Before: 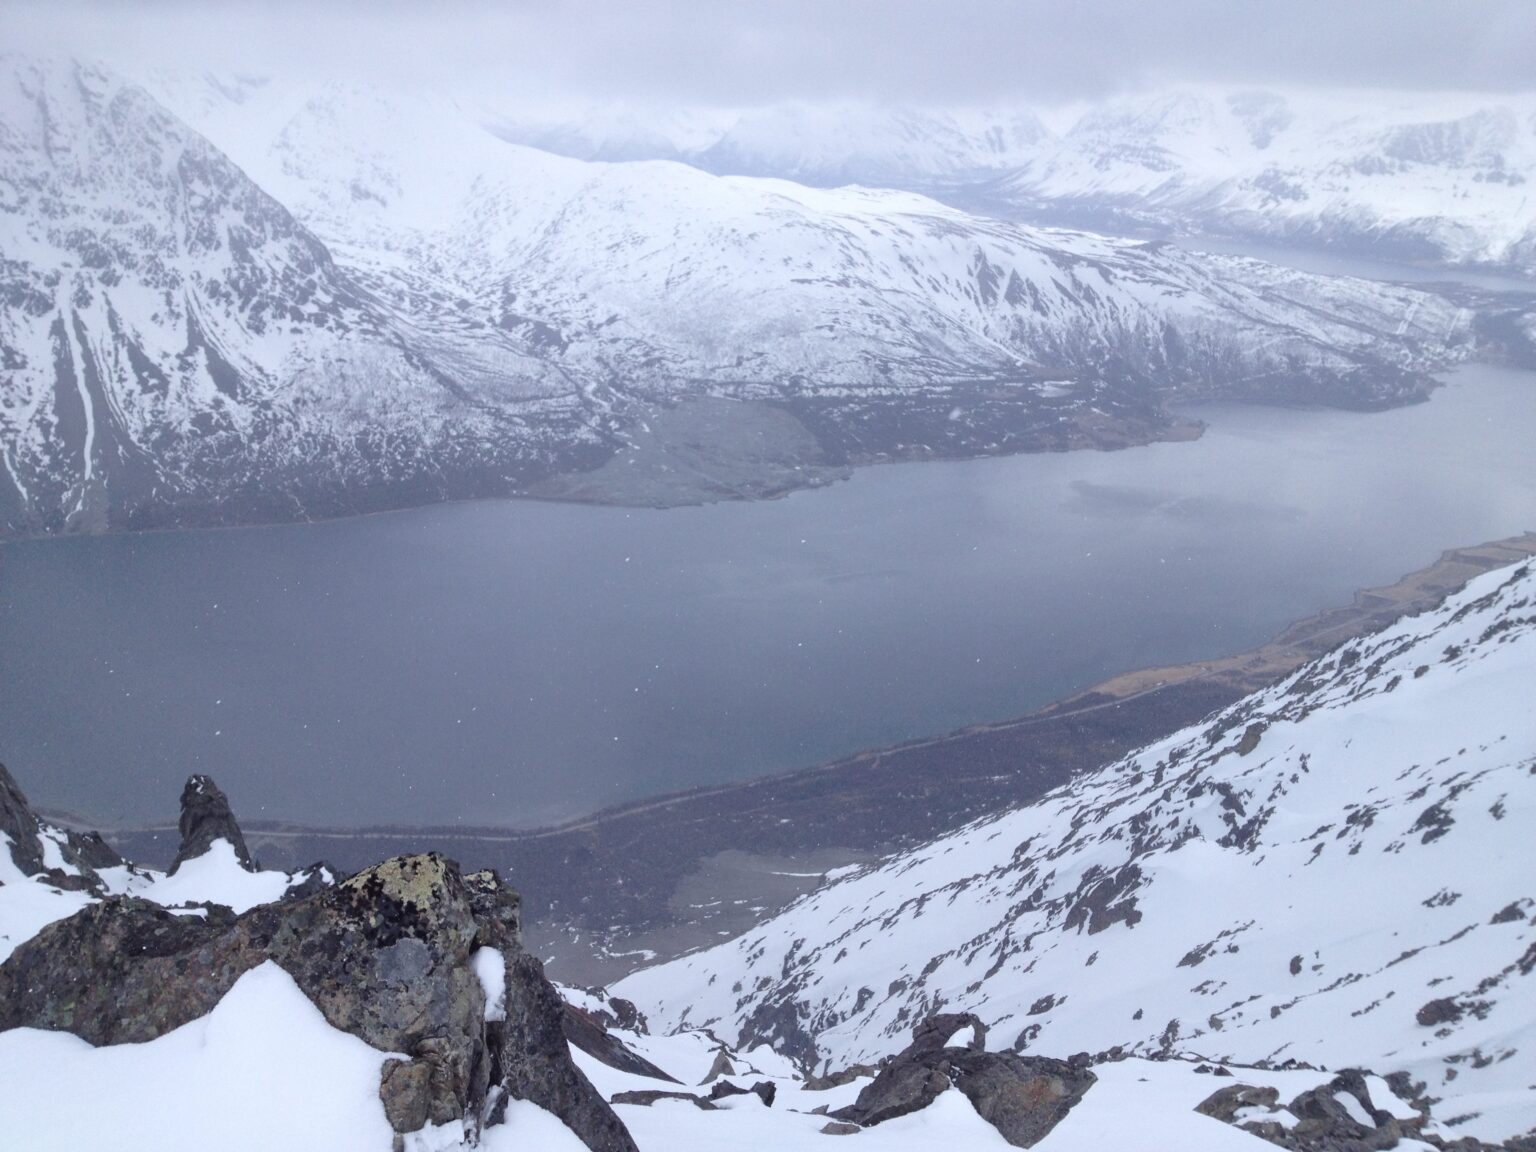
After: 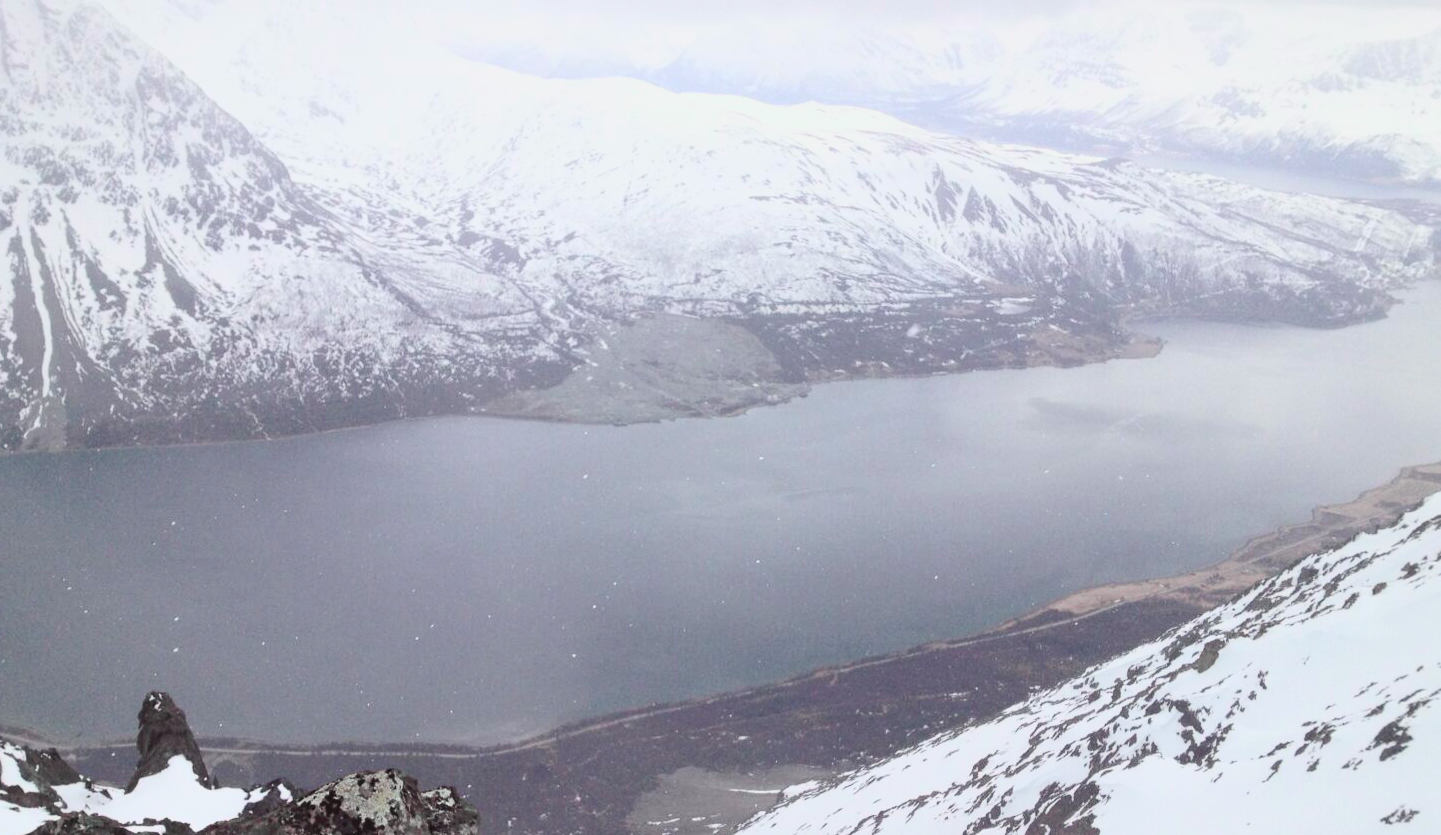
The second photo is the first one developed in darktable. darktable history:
crop: left 2.737%, top 7.287%, right 3.421%, bottom 20.179%
white balance: red 1, blue 1
tone curve: curves: ch0 [(0, 0.026) (0.172, 0.194) (0.398, 0.437) (0.469, 0.544) (0.612, 0.741) (0.845, 0.926) (1, 0.968)]; ch1 [(0, 0) (0.437, 0.453) (0.472, 0.467) (0.502, 0.502) (0.531, 0.546) (0.574, 0.583) (0.617, 0.64) (0.699, 0.749) (0.859, 0.919) (1, 1)]; ch2 [(0, 0) (0.33, 0.301) (0.421, 0.443) (0.476, 0.502) (0.511, 0.504) (0.553, 0.553) (0.595, 0.586) (0.664, 0.664) (1, 1)], color space Lab, independent channels, preserve colors none
